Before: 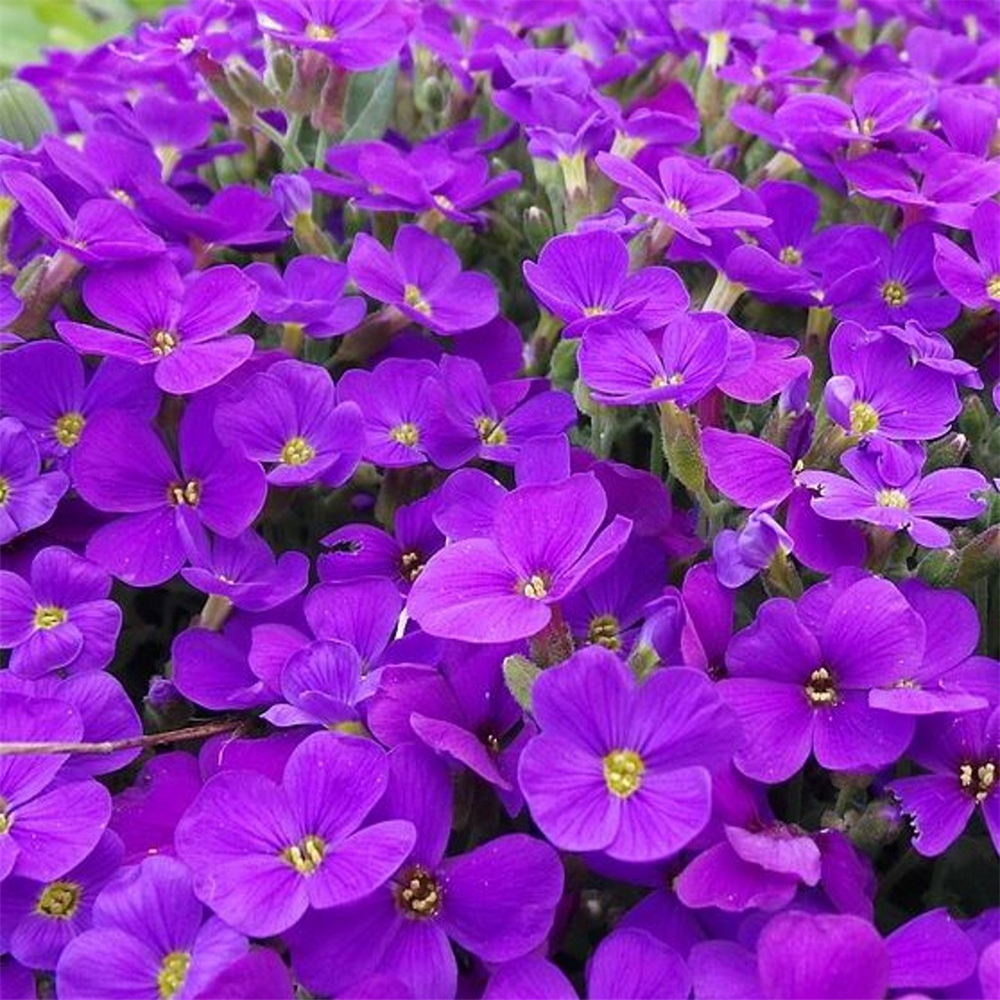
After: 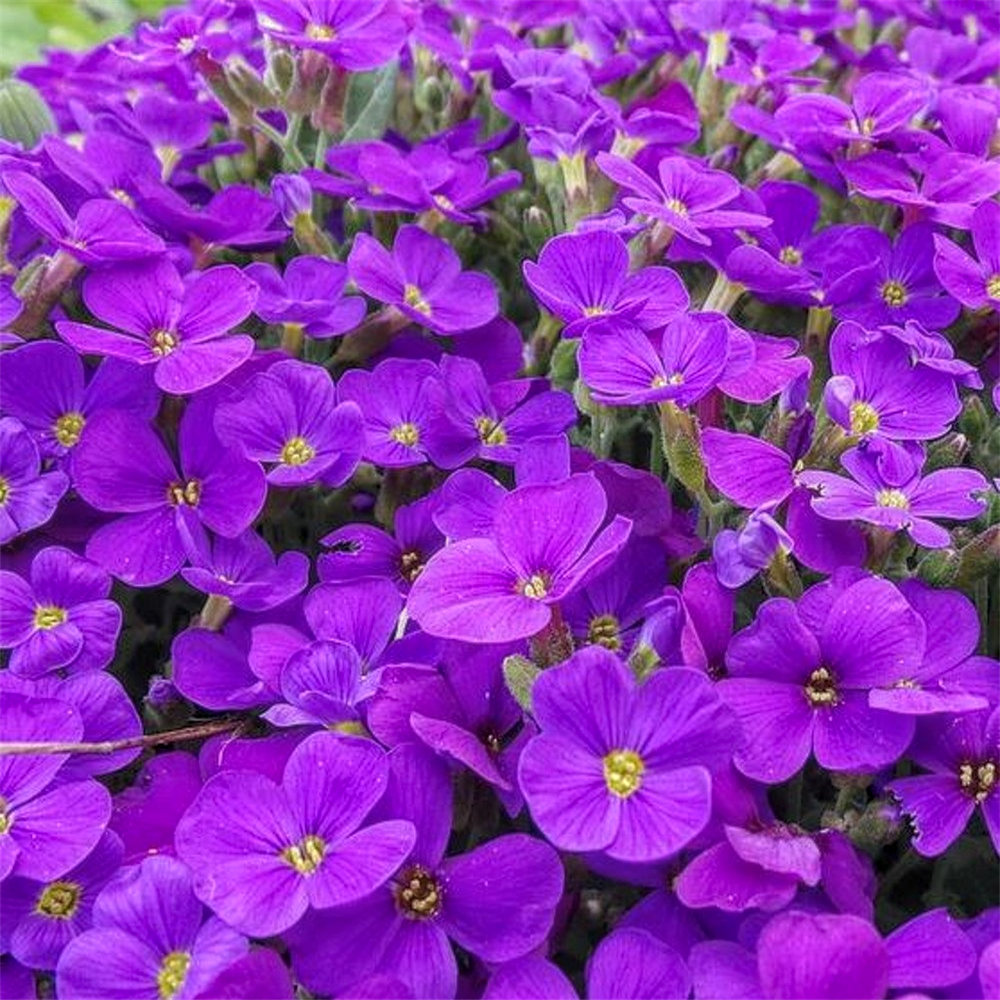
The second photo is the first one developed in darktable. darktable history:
local contrast: highlights 67%, shadows 34%, detail 167%, midtone range 0.2
